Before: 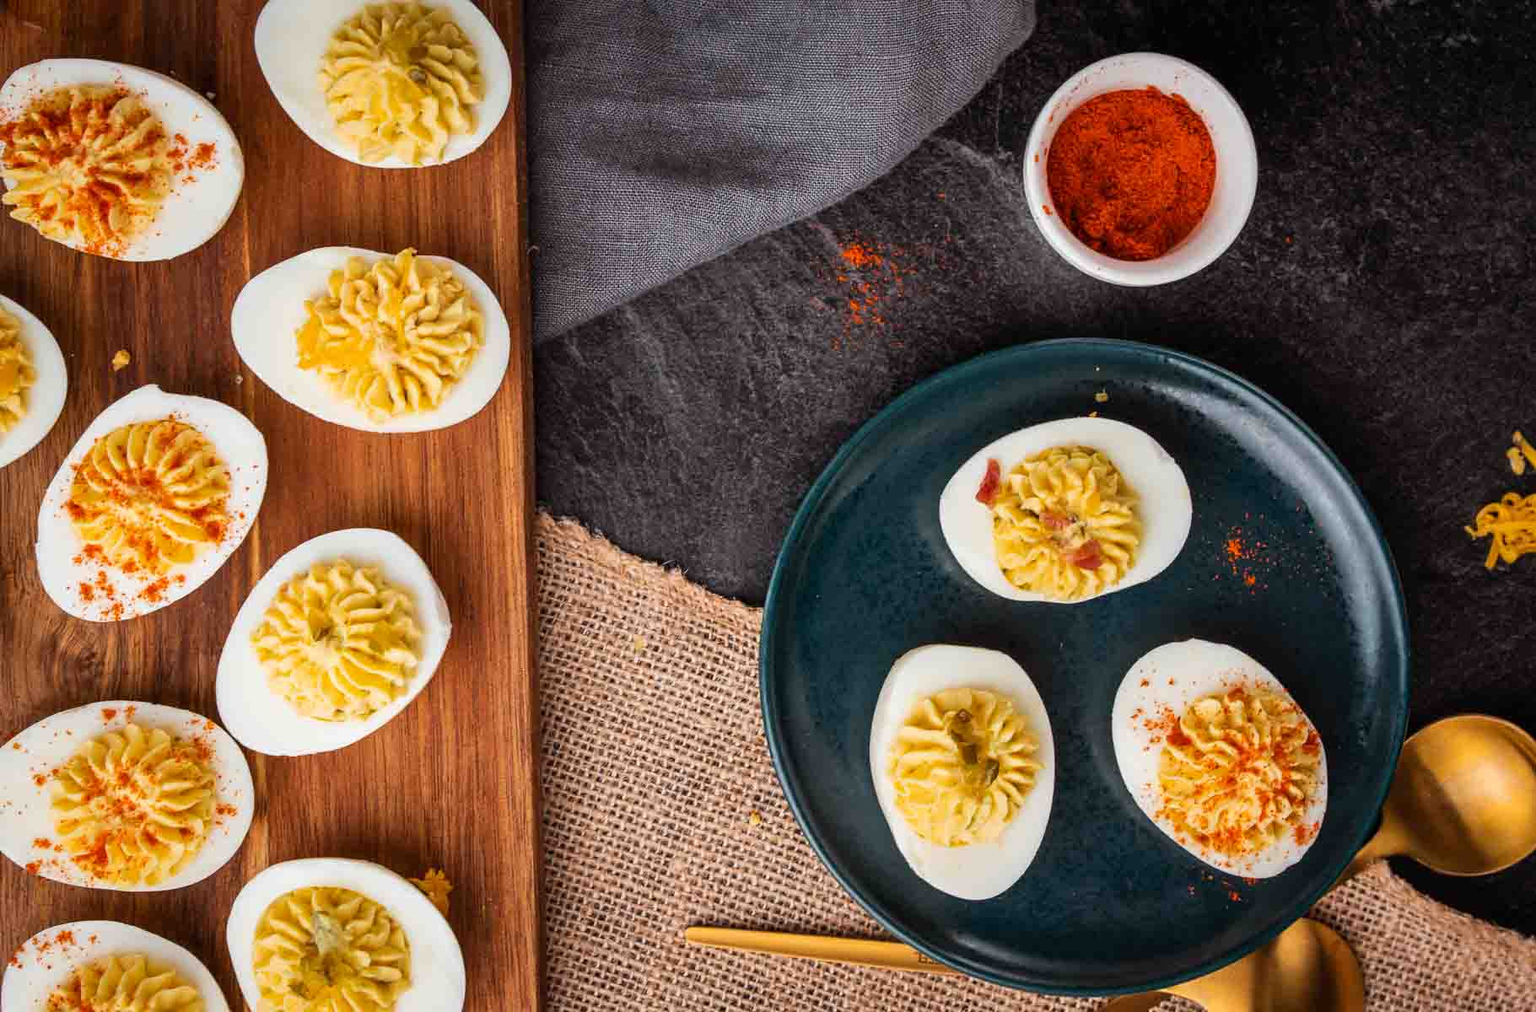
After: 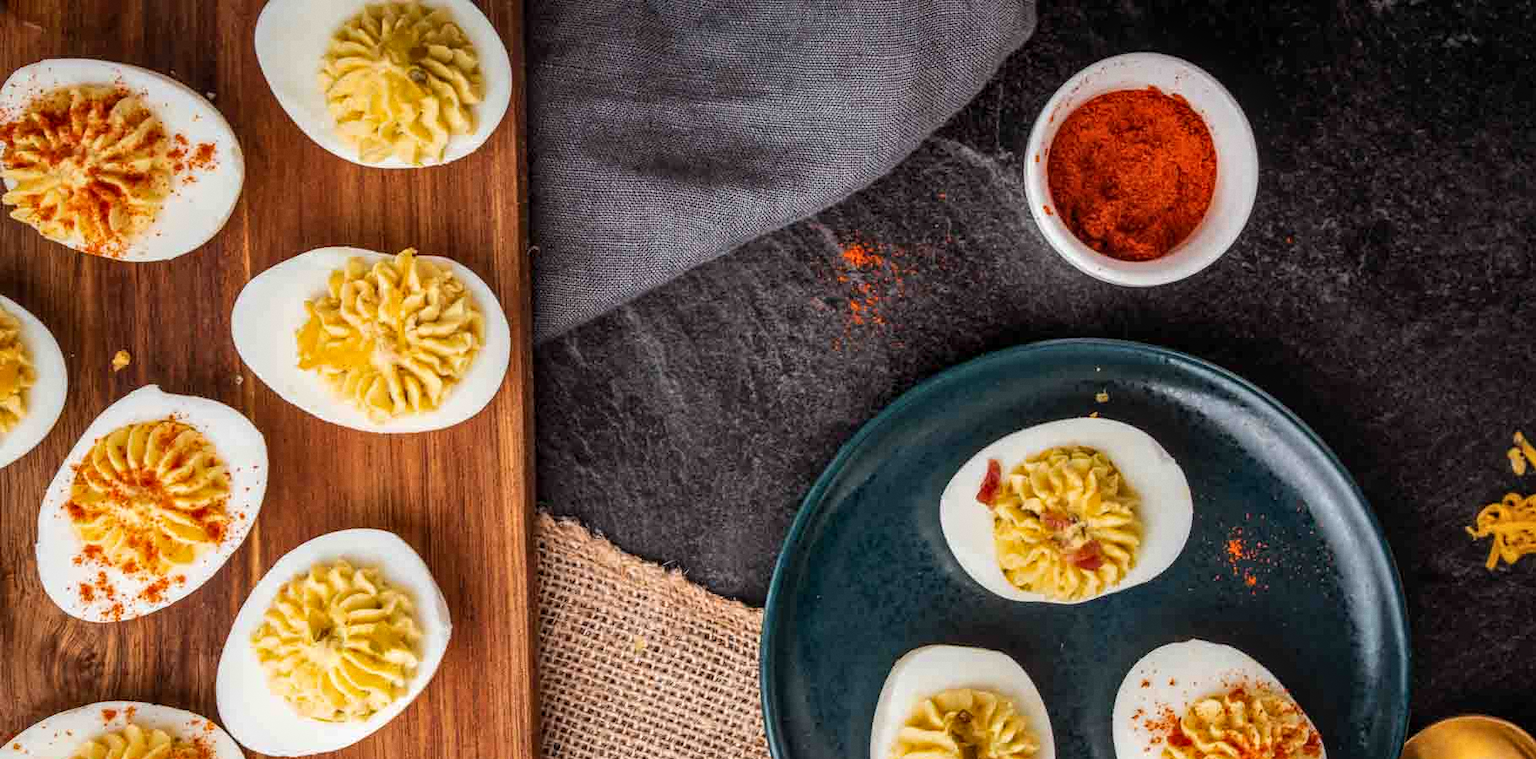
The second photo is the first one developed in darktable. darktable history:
local contrast: on, module defaults
grain: coarseness 14.57 ISO, strength 8.8%
crop: bottom 24.967%
